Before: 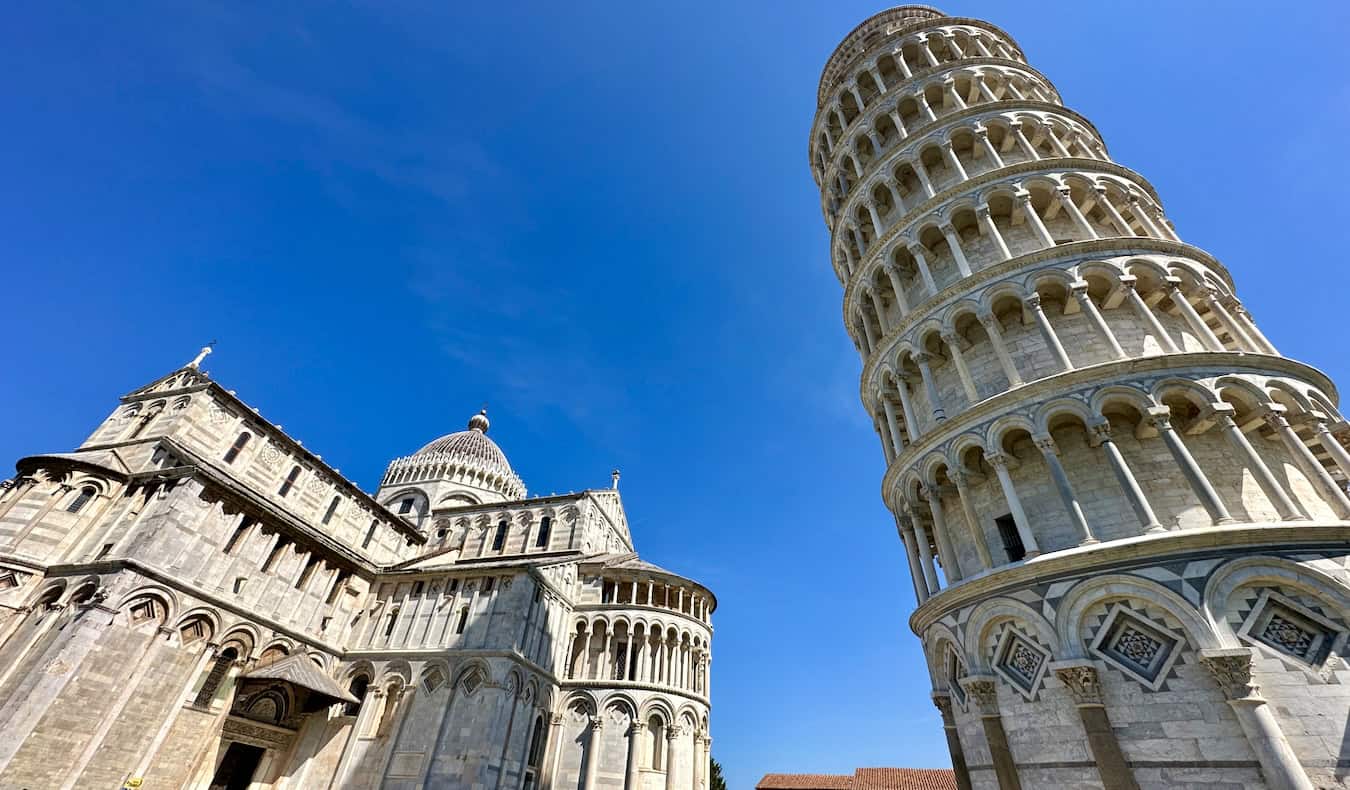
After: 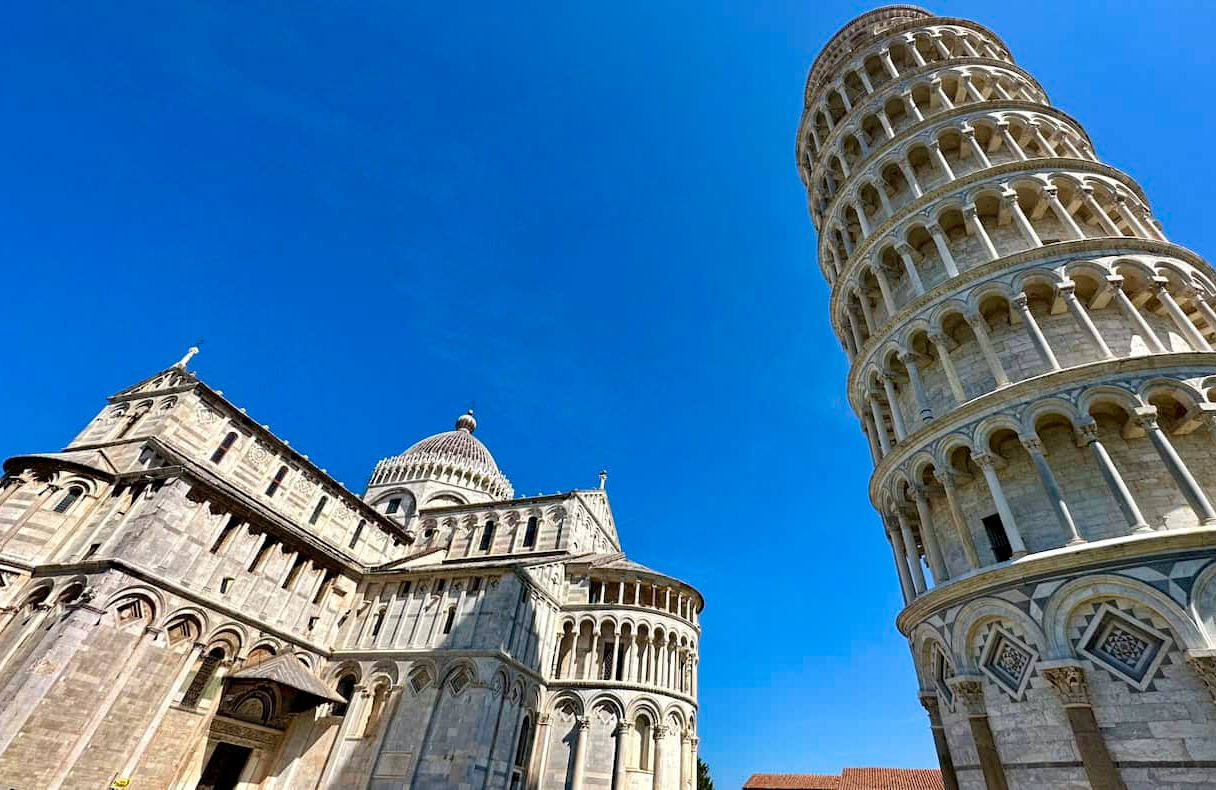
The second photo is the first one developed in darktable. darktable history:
crop and rotate: left 1.088%, right 8.807%
haze removal: compatibility mode true, adaptive false
